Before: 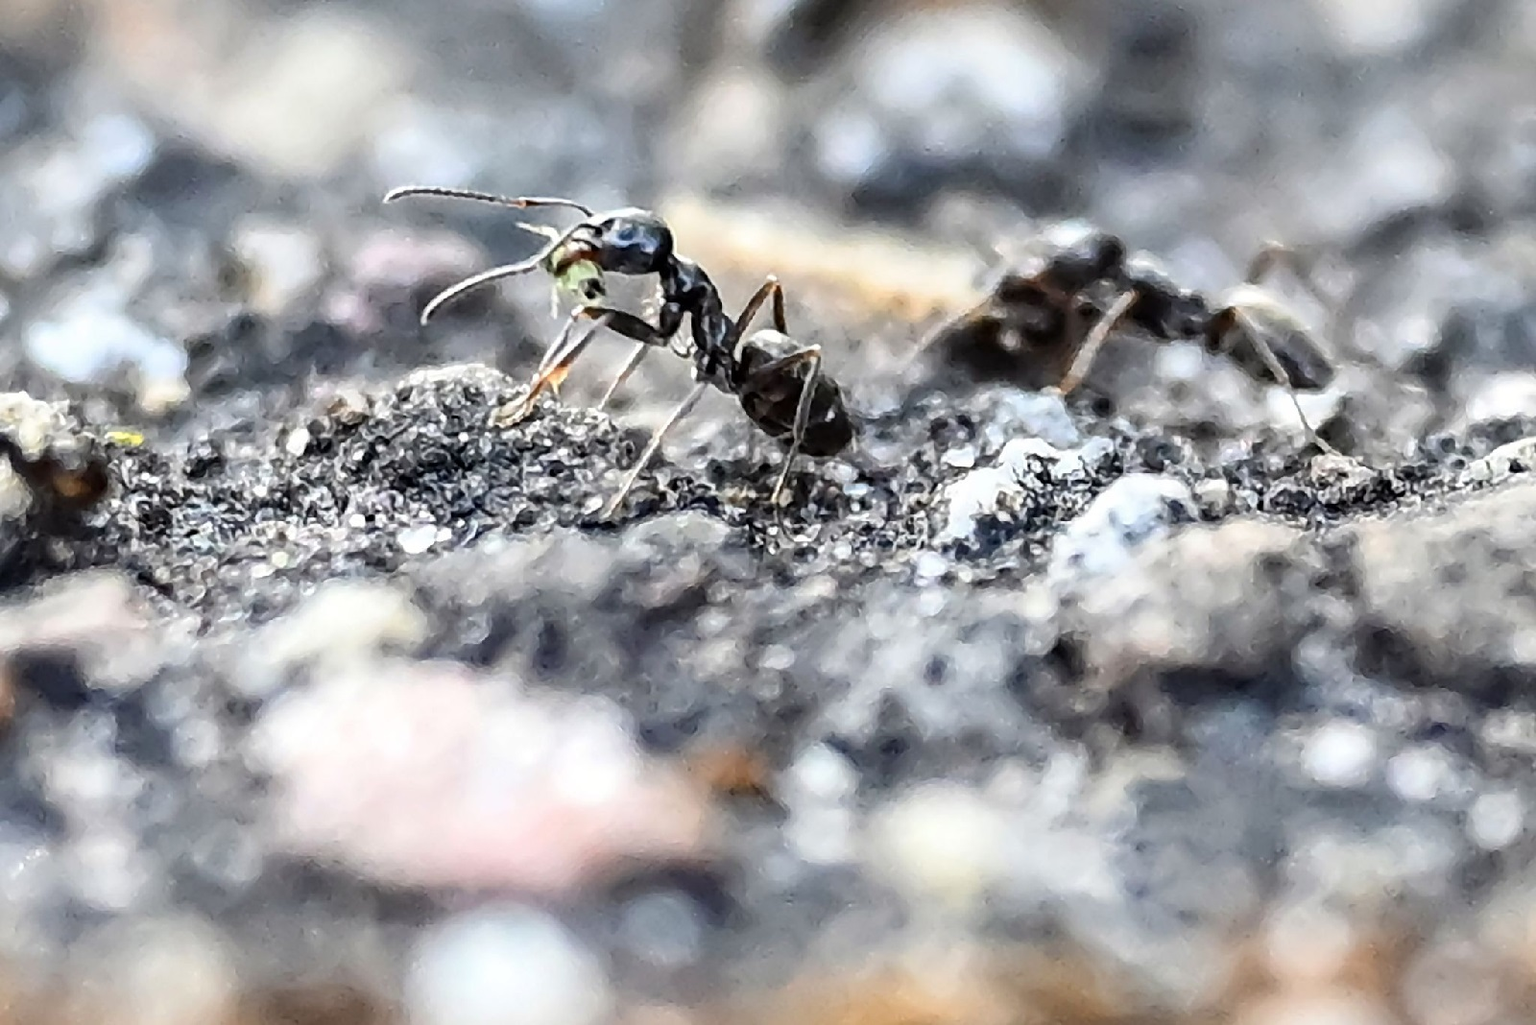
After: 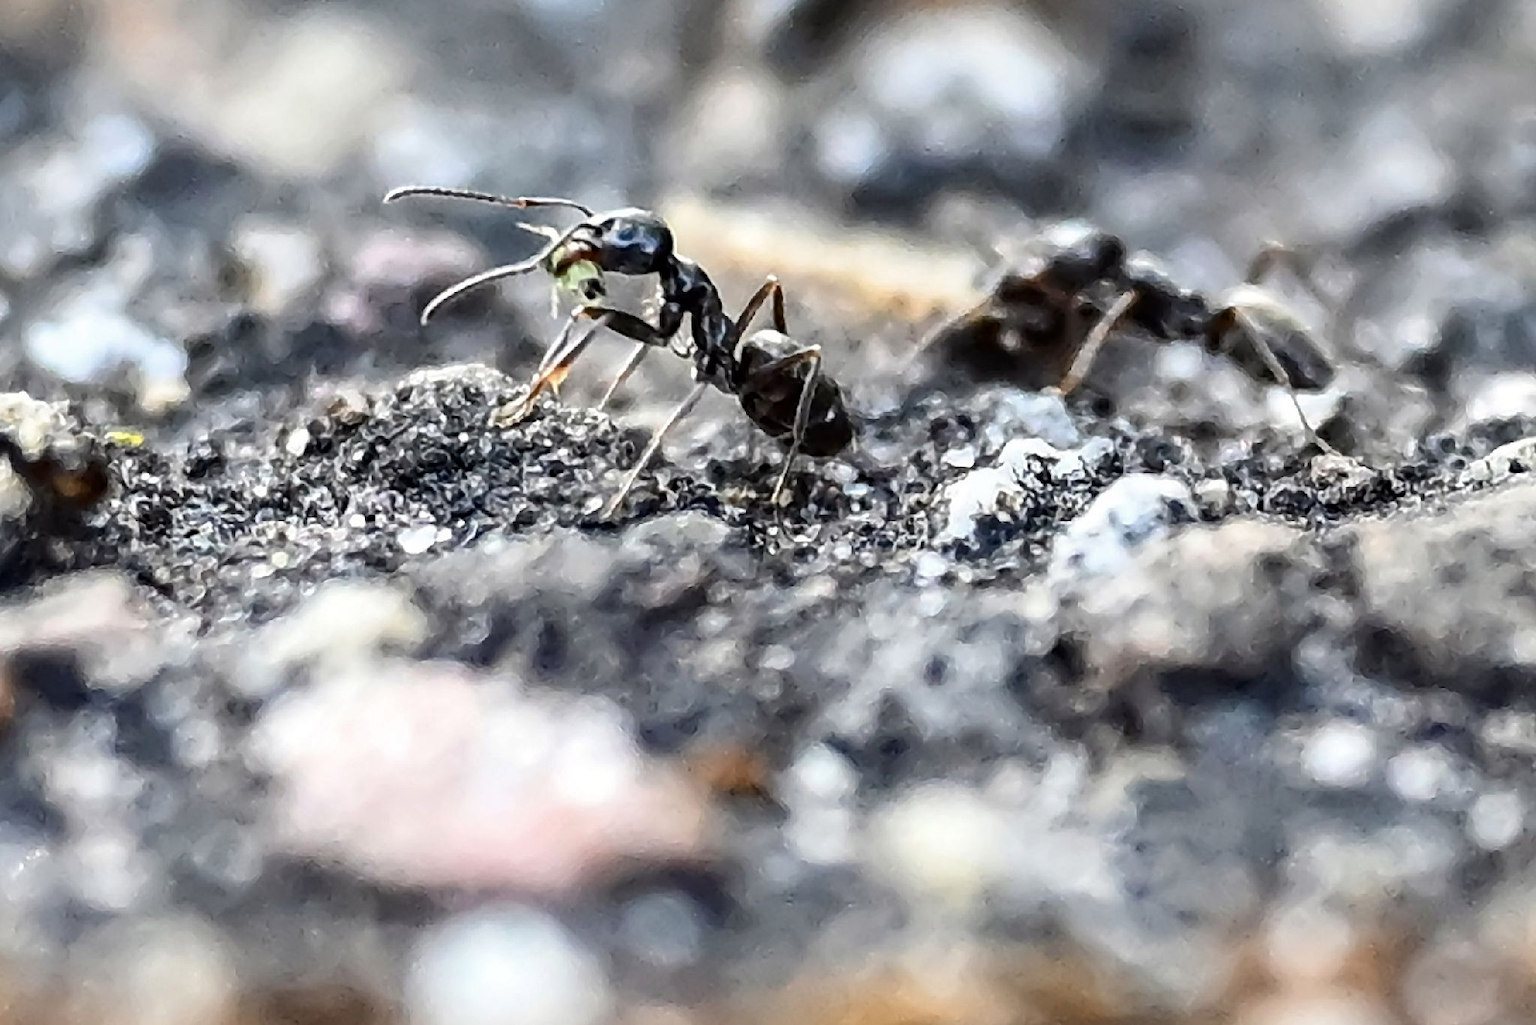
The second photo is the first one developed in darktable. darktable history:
contrast brightness saturation: brightness -0.09
white balance: red 1, blue 1
